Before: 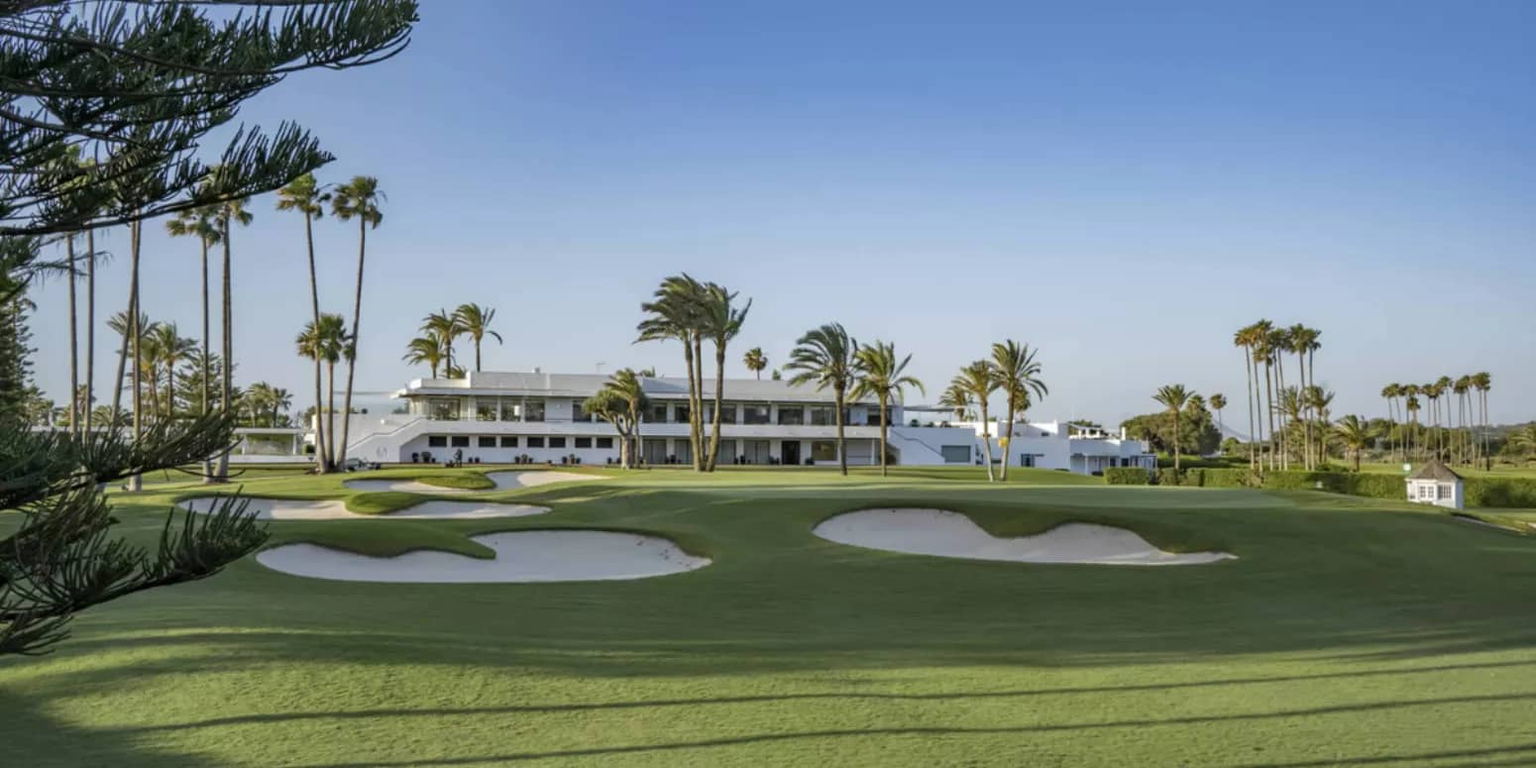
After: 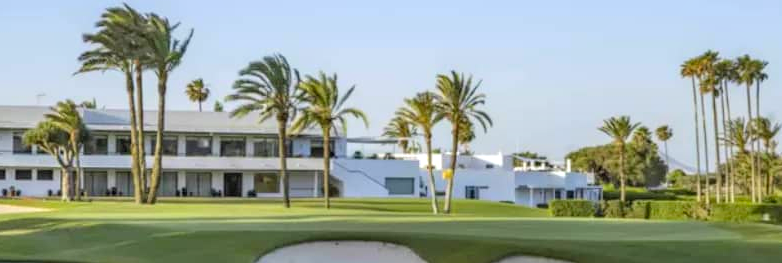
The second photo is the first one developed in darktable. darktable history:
crop: left 36.474%, top 35.103%, right 13.065%, bottom 30.879%
contrast brightness saturation: contrast 0.069, brightness 0.173, saturation 0.395
local contrast: on, module defaults
